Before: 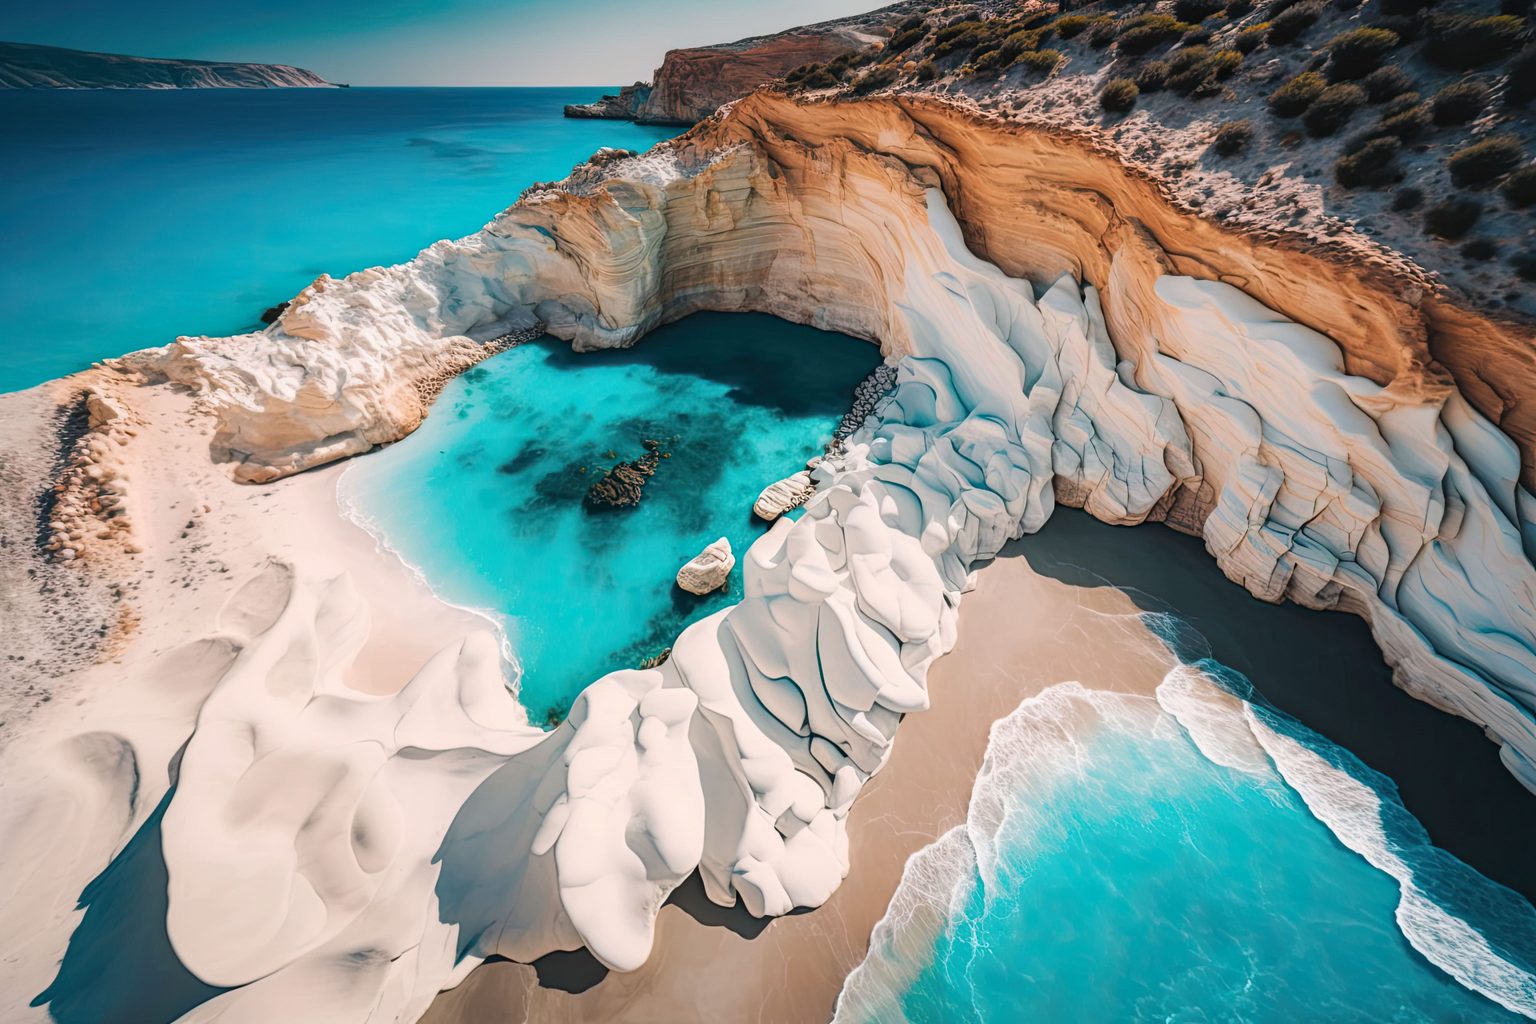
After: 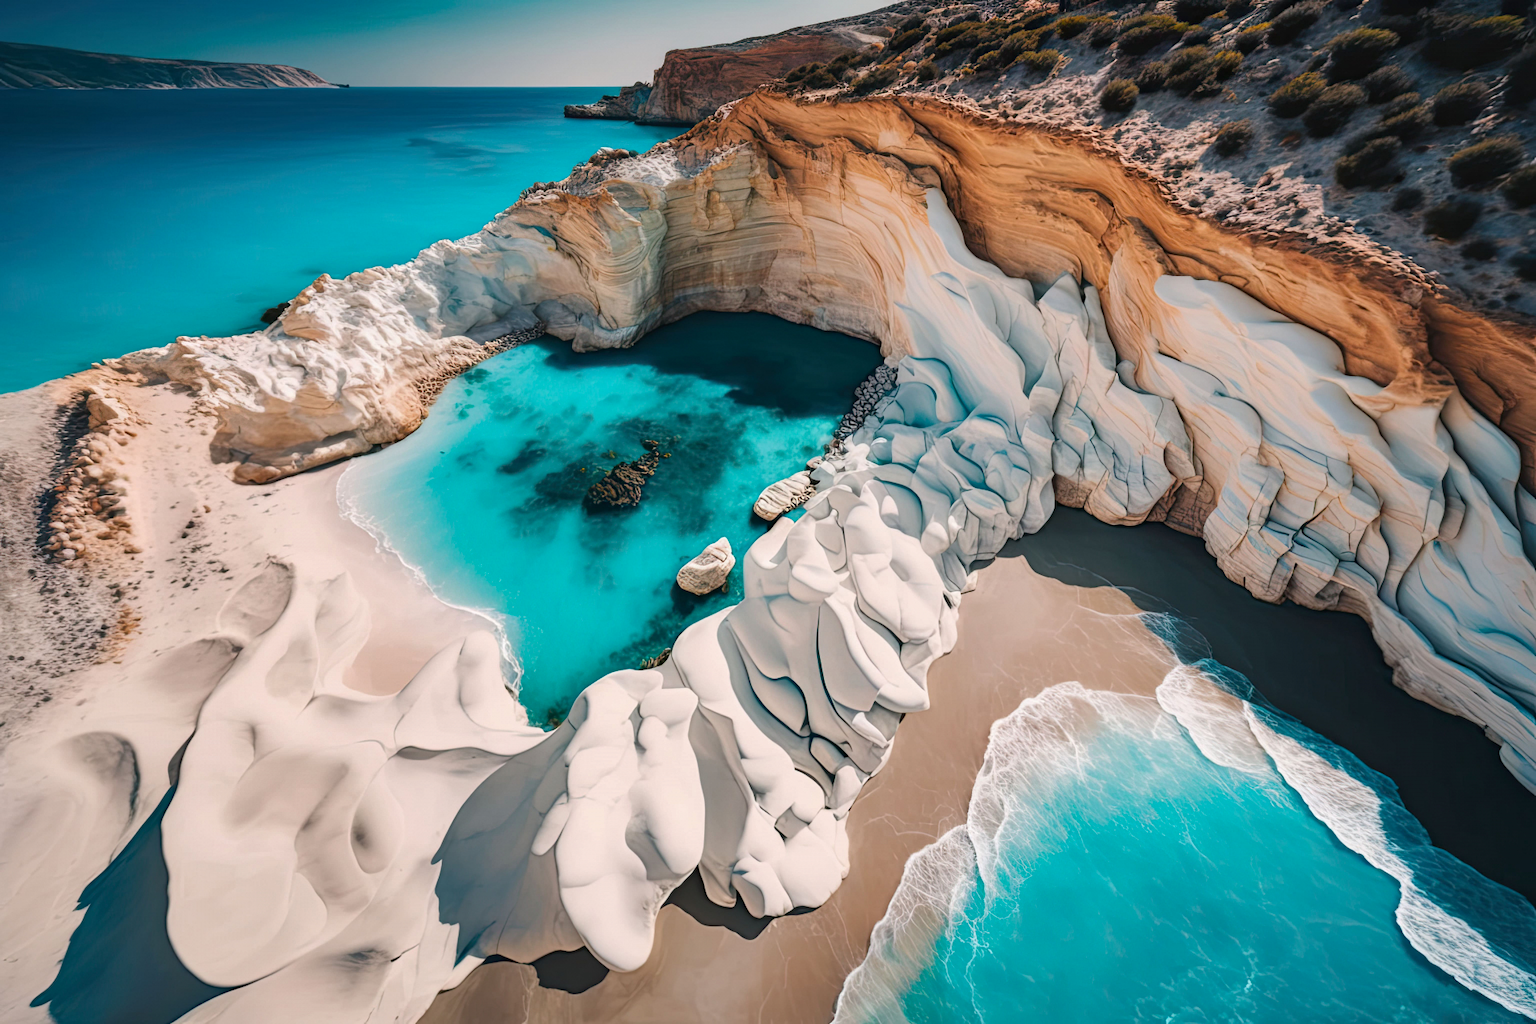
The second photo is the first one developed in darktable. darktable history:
contrast brightness saturation: contrast 0.025, brightness -0.034
shadows and highlights: shadows 22.27, highlights -48.98, soften with gaussian
